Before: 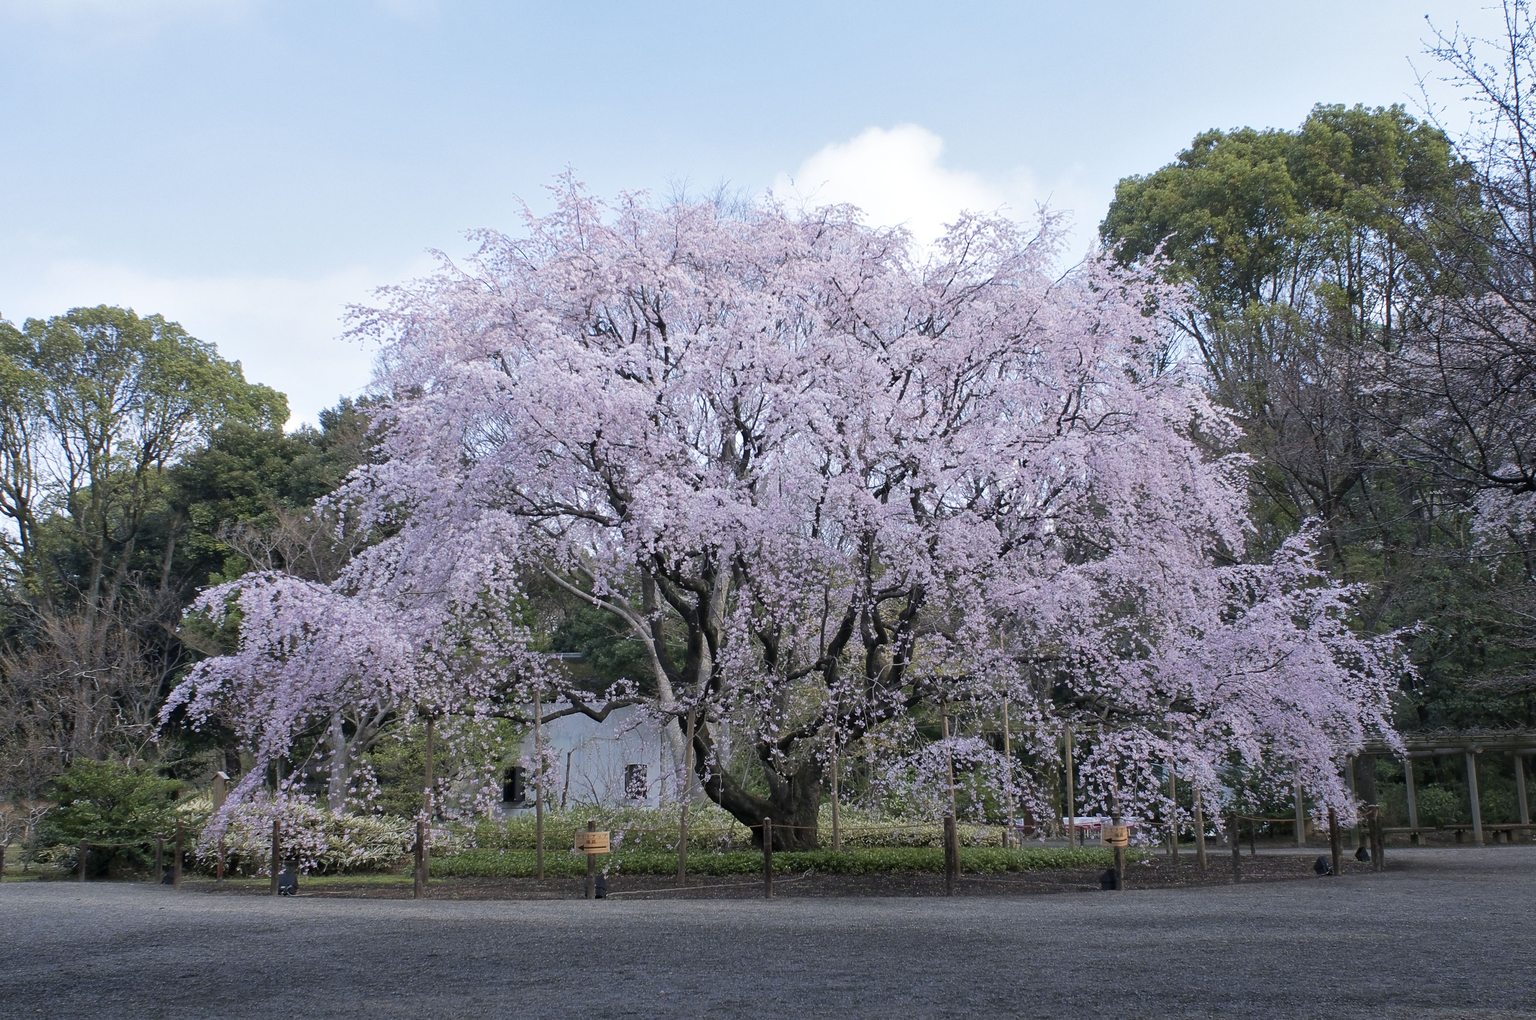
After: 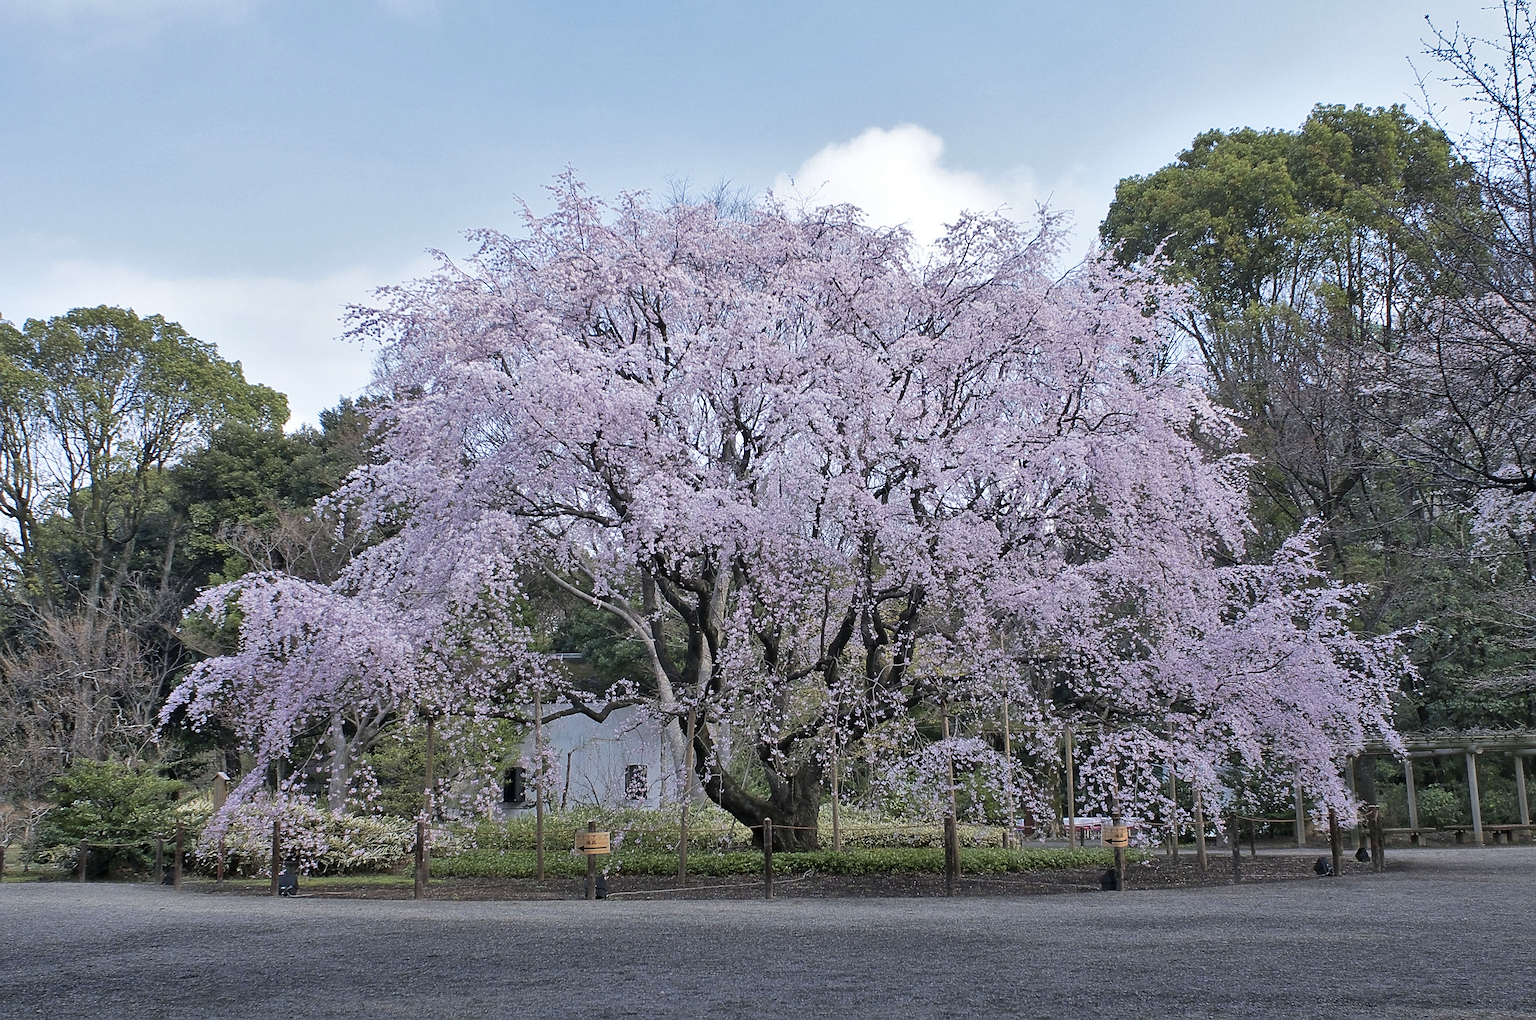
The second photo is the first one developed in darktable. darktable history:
sharpen: on, module defaults
shadows and highlights: shadows 60, soften with gaussian
